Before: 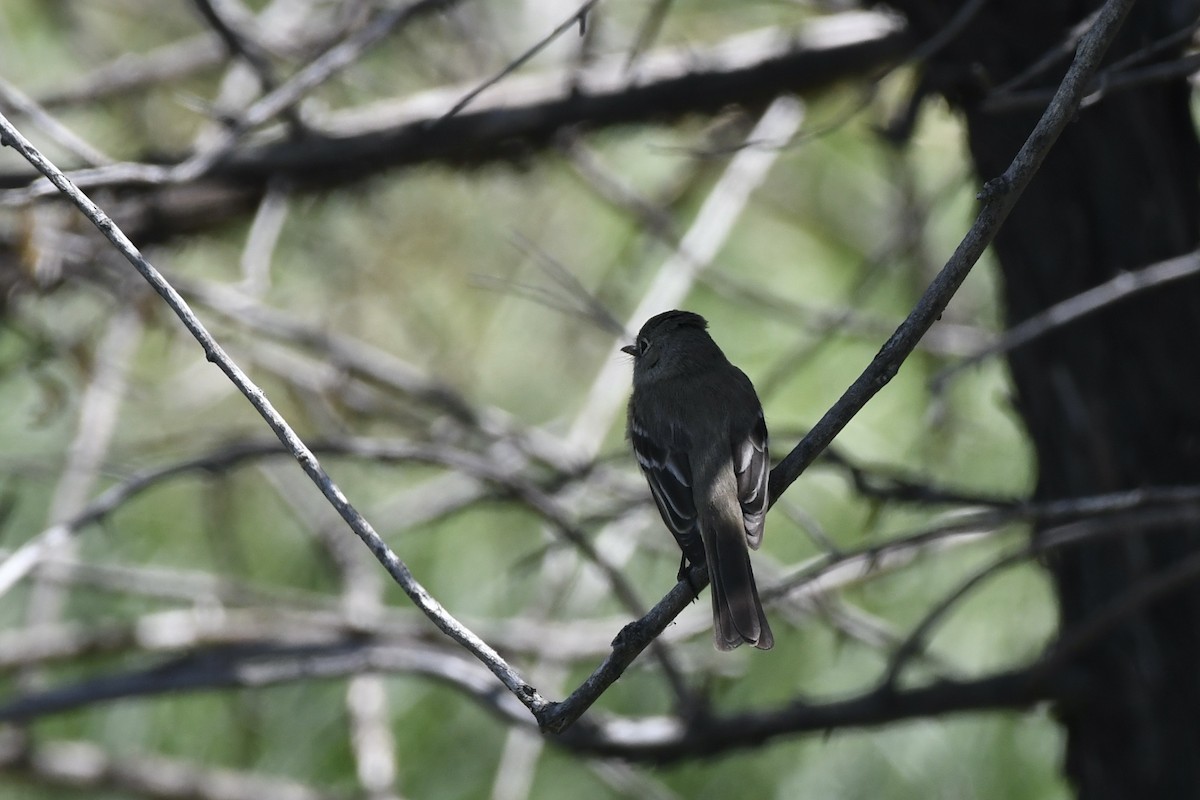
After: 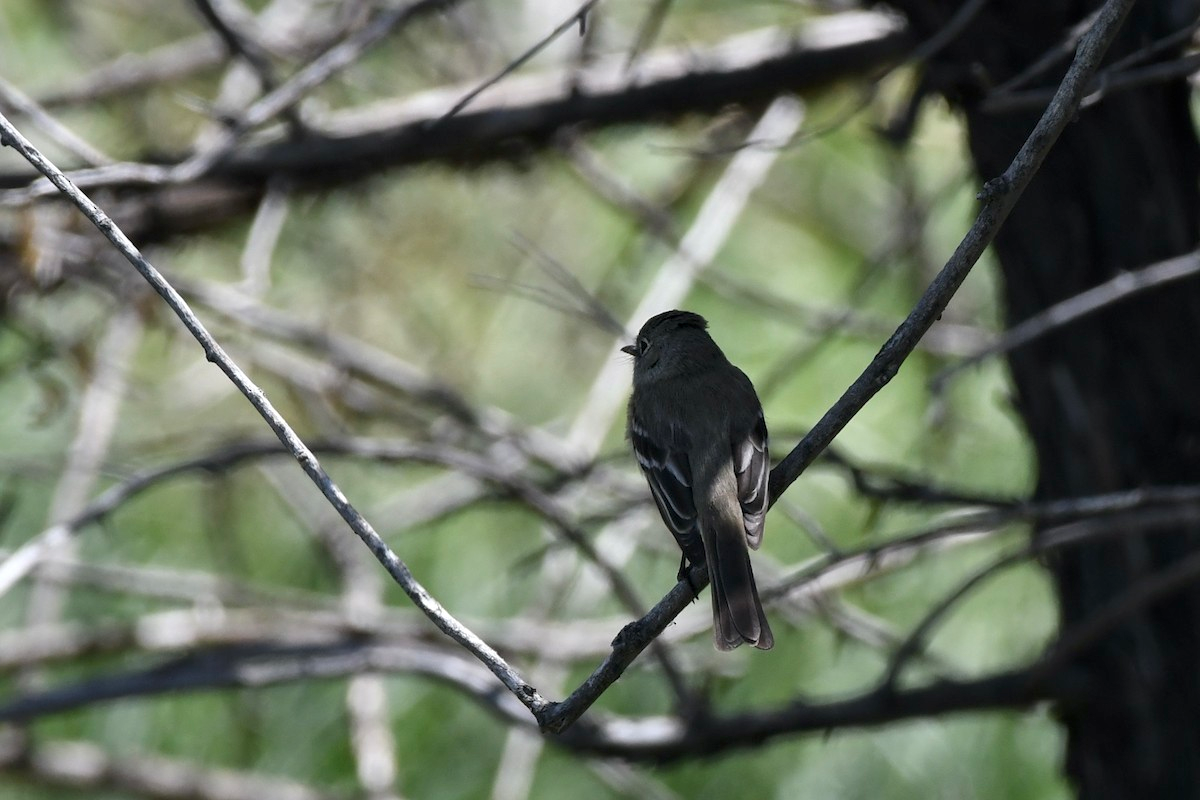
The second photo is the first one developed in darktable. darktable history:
local contrast: highlights 100%, shadows 100%, detail 120%, midtone range 0.2
exposure: black level correction 0.001, compensate highlight preservation false
